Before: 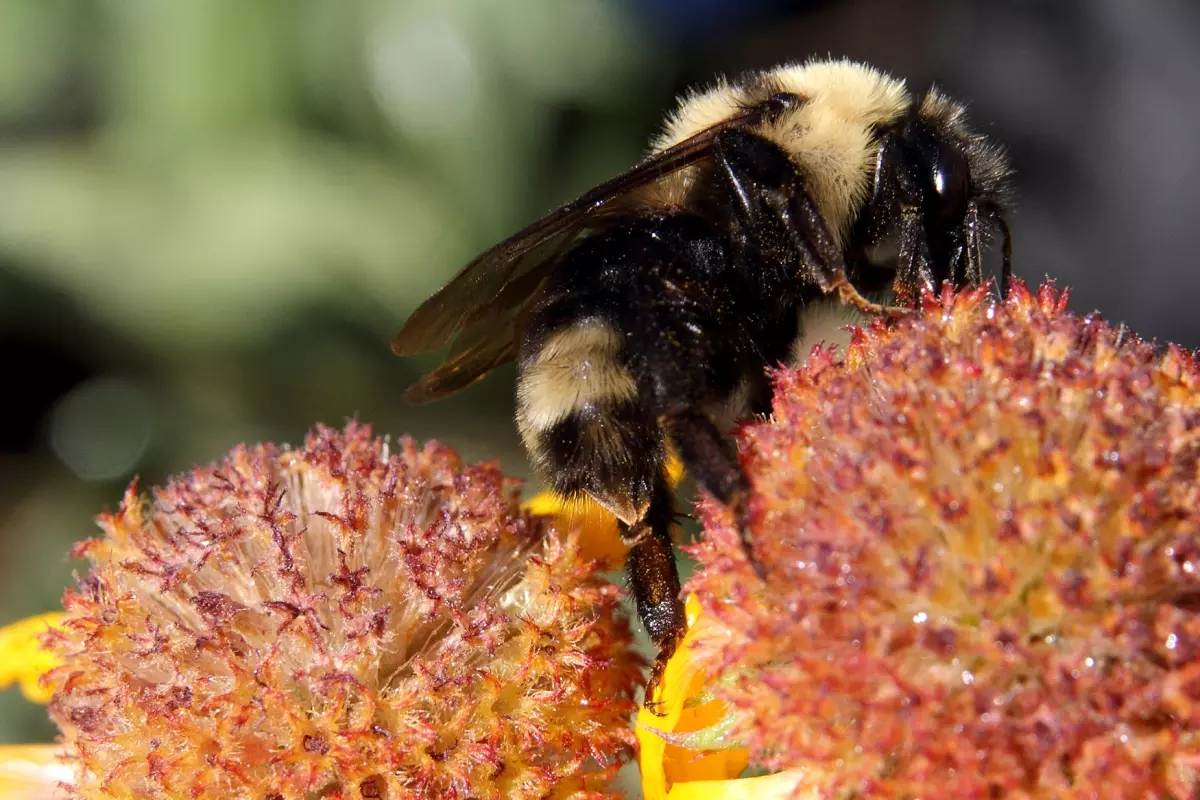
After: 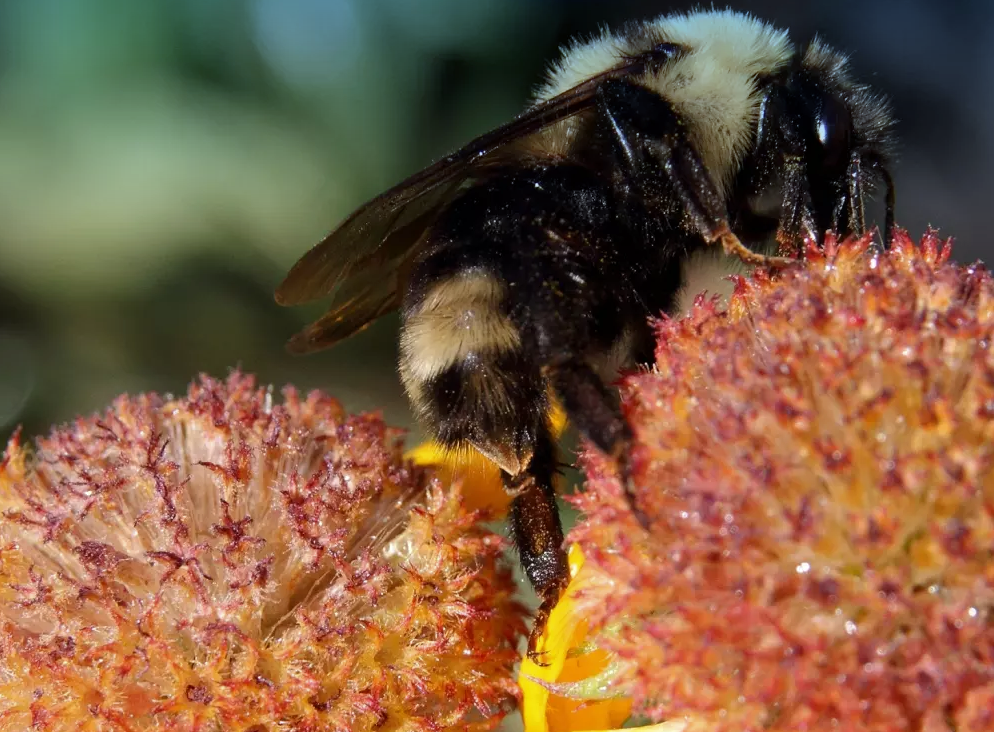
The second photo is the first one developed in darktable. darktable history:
graduated density: density 2.02 EV, hardness 44%, rotation 0.374°, offset 8.21, hue 208.8°, saturation 97%
crop: left 9.807%, top 6.259%, right 7.334%, bottom 2.177%
base curve: curves: ch0 [(0, 0) (0.74, 0.67) (1, 1)]
